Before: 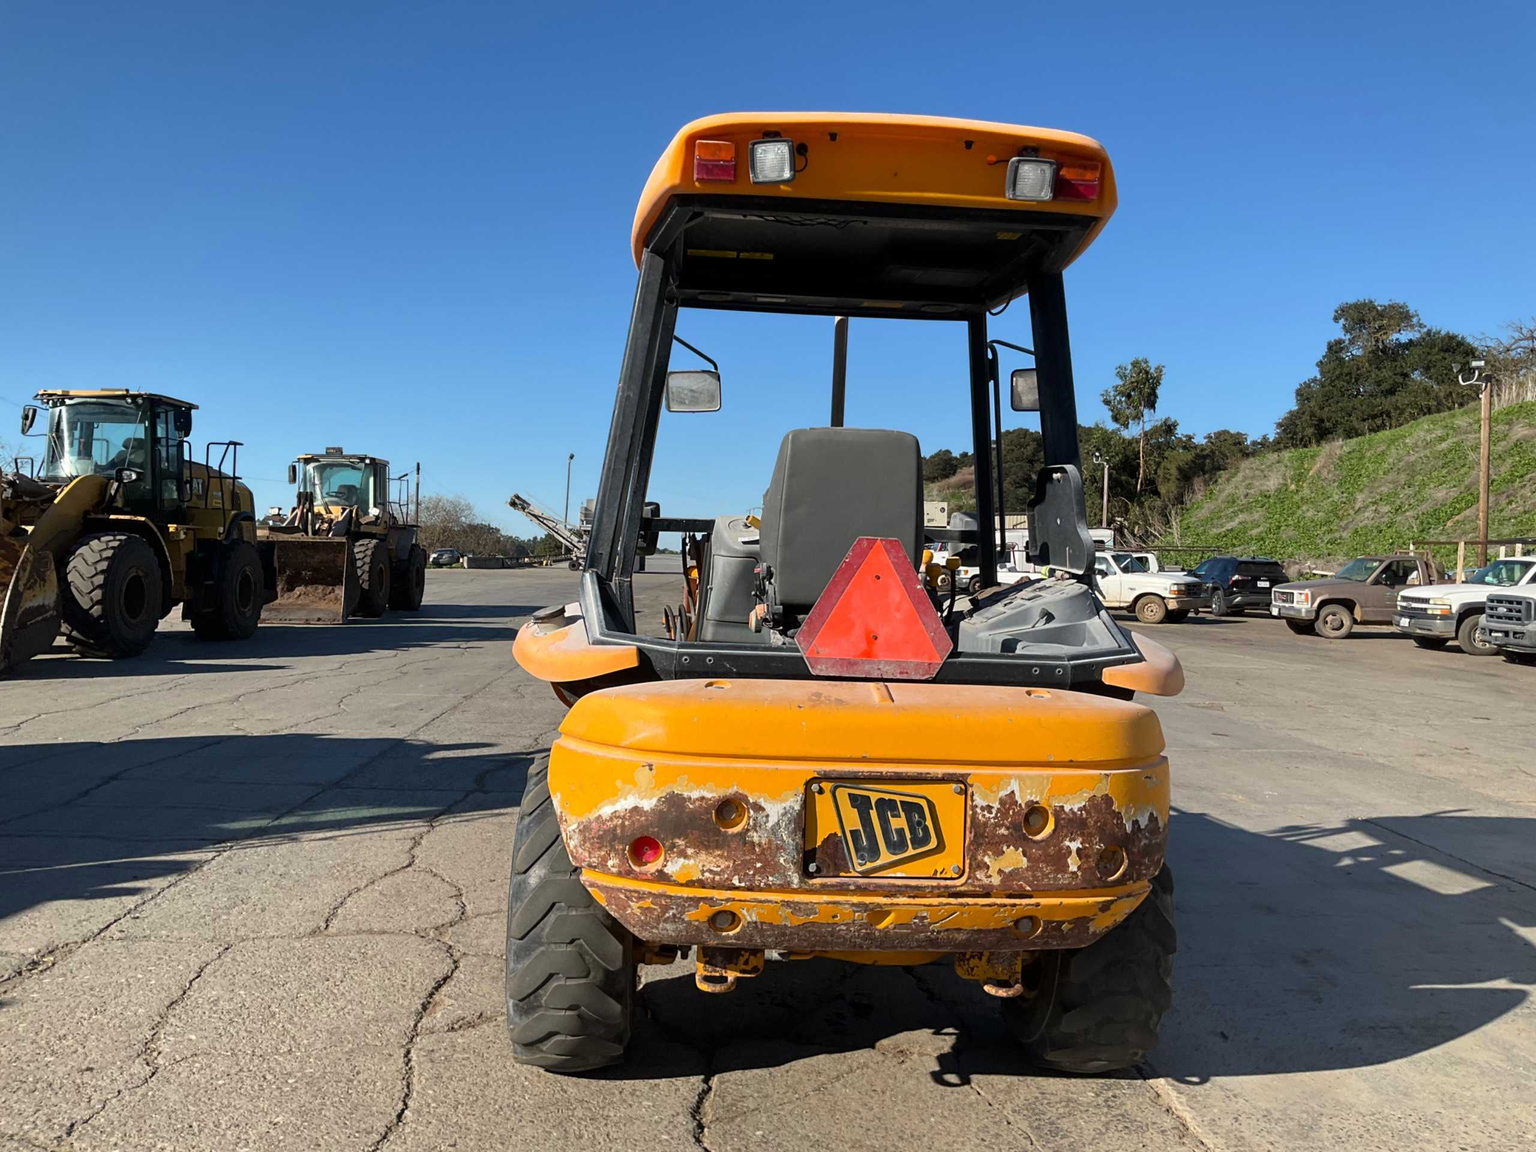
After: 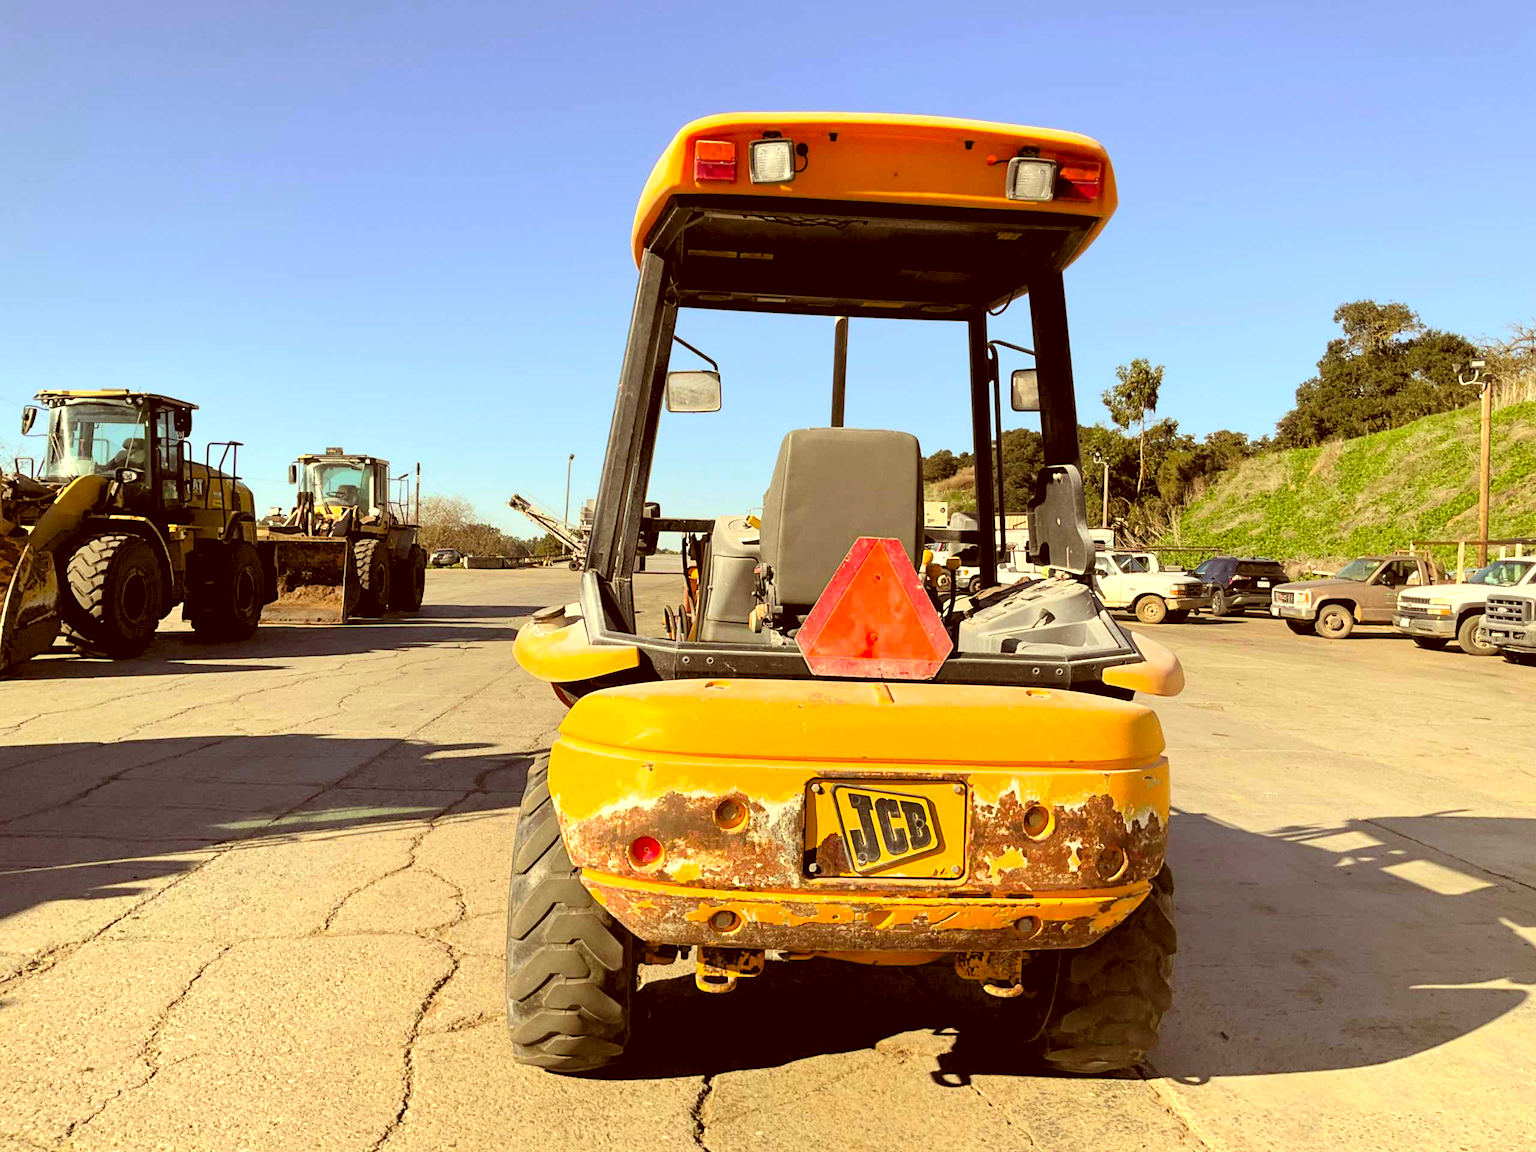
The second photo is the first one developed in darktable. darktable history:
levels: levels [0.093, 0.434, 0.988]
color correction: highlights a* 1.12, highlights b* 24.26, shadows a* 15.58, shadows b* 24.26
rotate and perspective: crop left 0, crop top 0
contrast brightness saturation: contrast -0.1, brightness 0.05, saturation 0.08
tone equalizer: -8 EV -0.75 EV, -7 EV -0.7 EV, -6 EV -0.6 EV, -5 EV -0.4 EV, -3 EV 0.4 EV, -2 EV 0.6 EV, -1 EV 0.7 EV, +0 EV 0.75 EV, edges refinement/feathering 500, mask exposure compensation -1.57 EV, preserve details no
